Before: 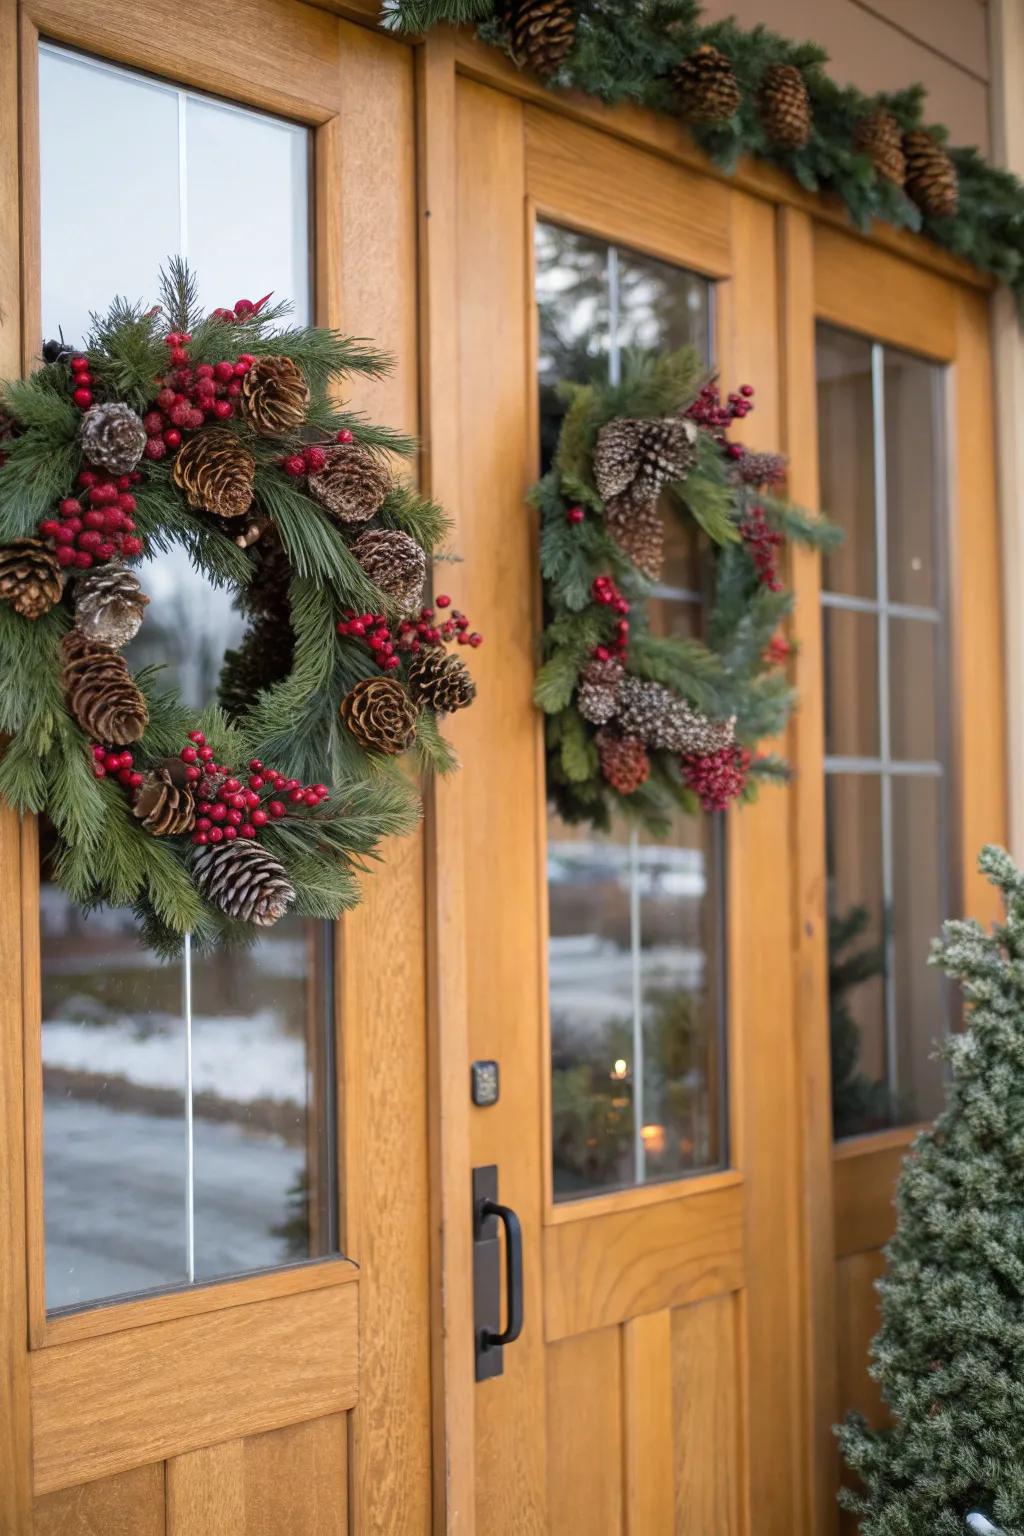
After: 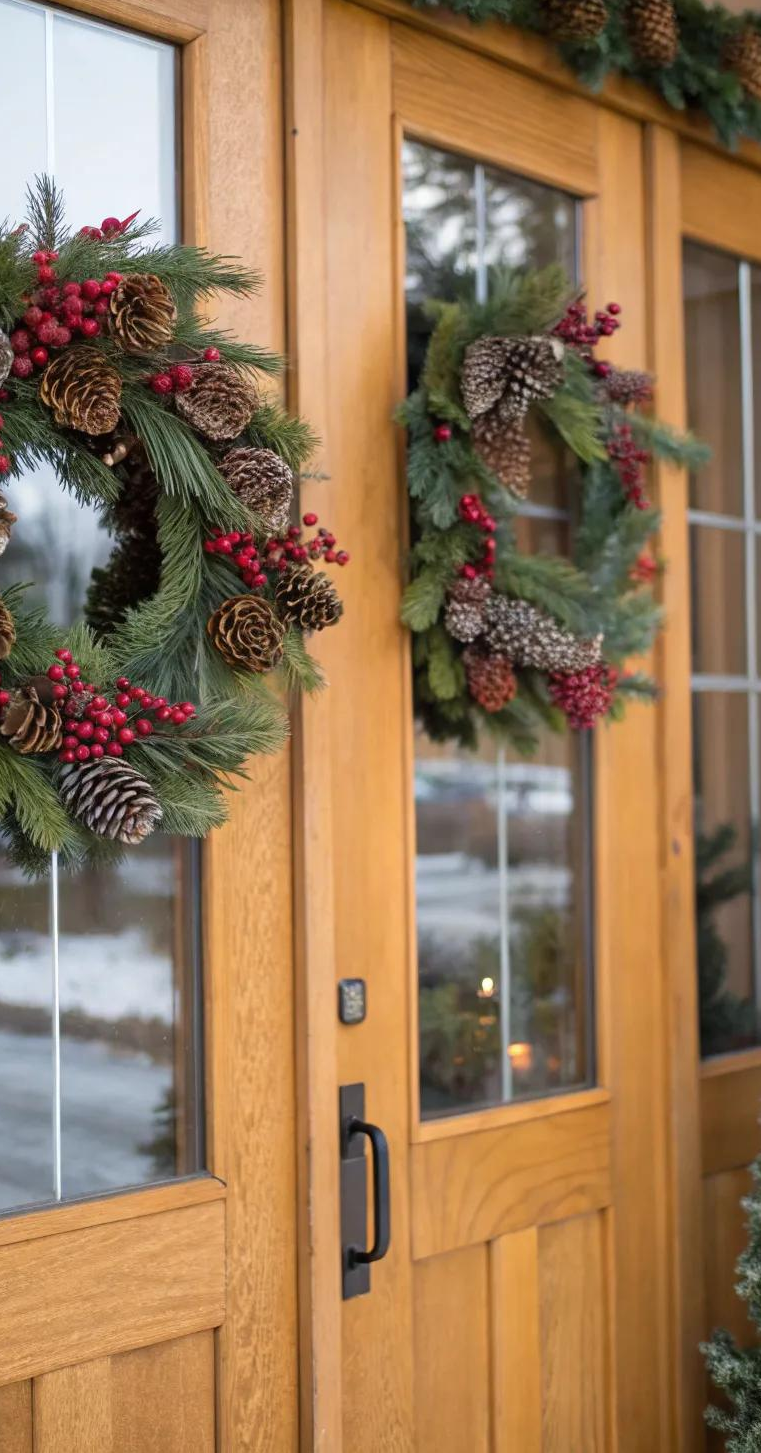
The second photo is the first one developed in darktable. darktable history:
crop and rotate: left 13.056%, top 5.363%, right 12.55%
